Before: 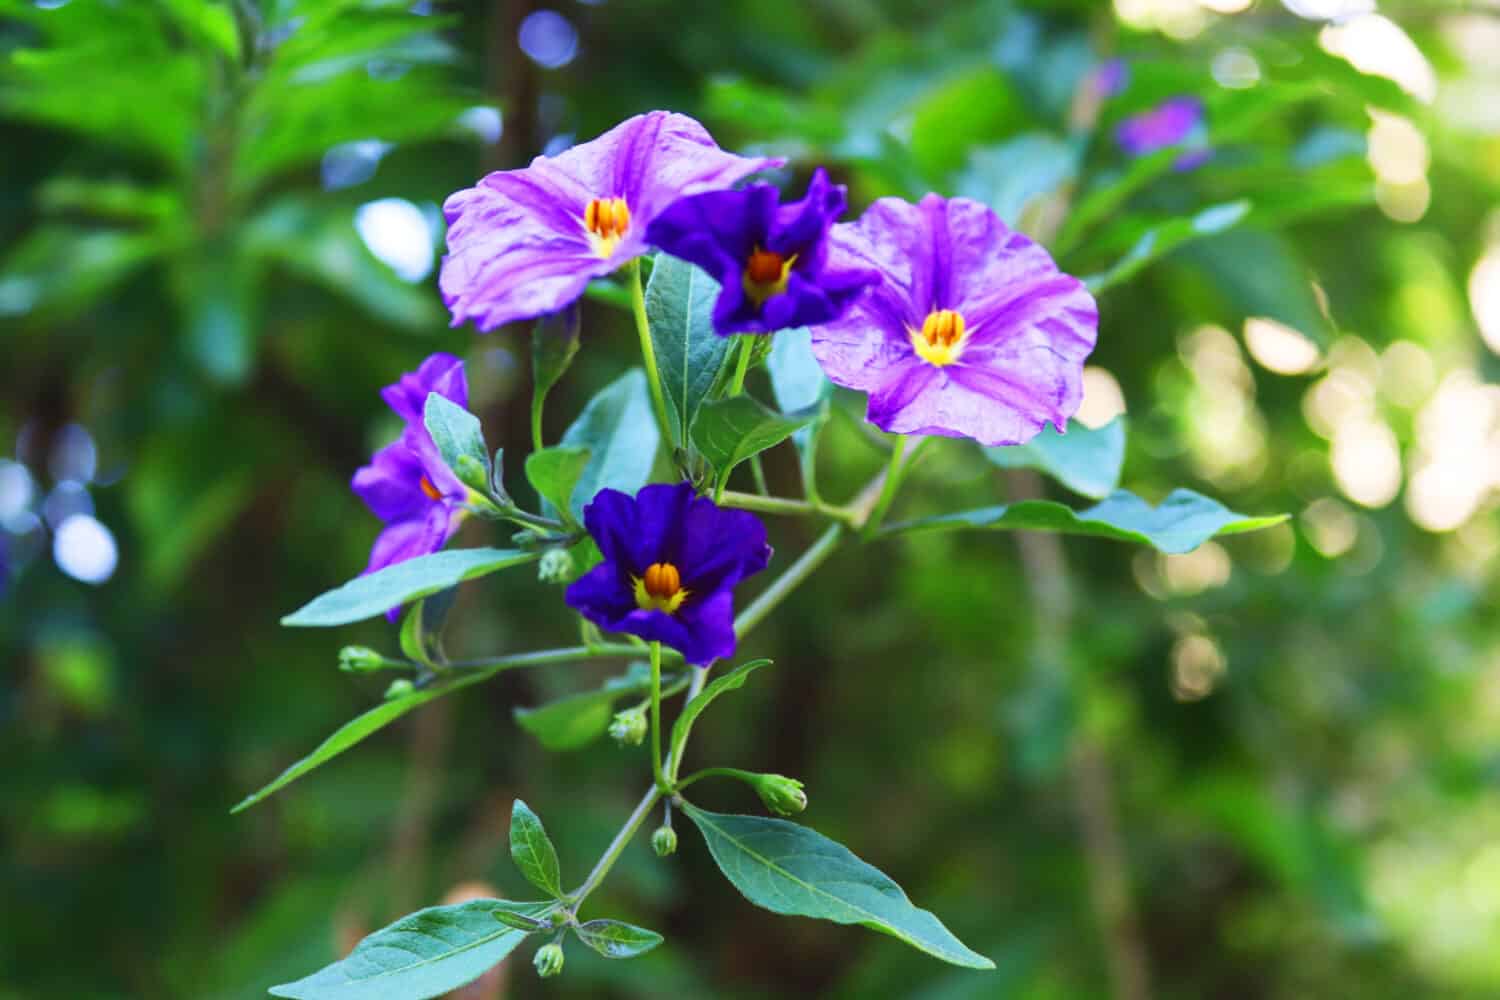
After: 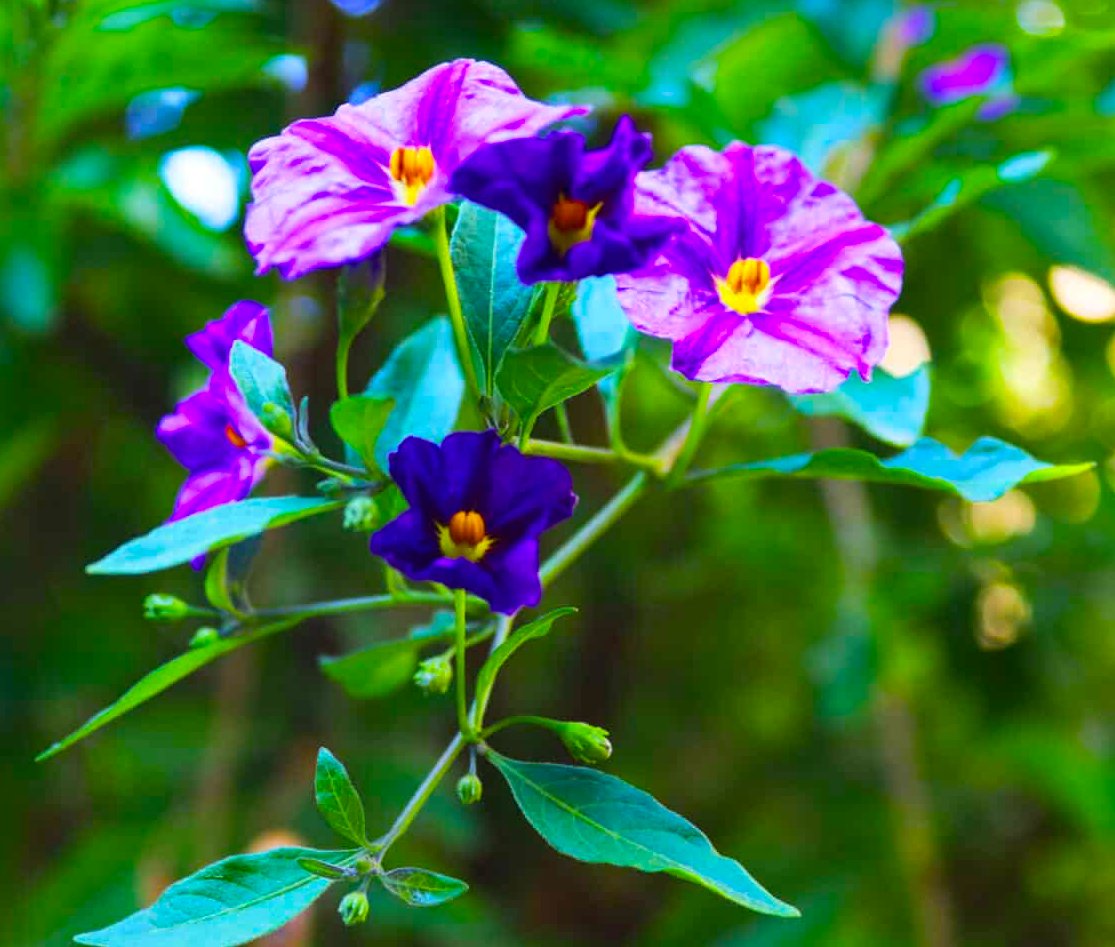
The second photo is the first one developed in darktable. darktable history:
crop and rotate: left 13.084%, top 5.246%, right 12.583%
color balance rgb: global offset › hue 169.85°, linear chroma grading › shadows -29.823%, linear chroma grading › global chroma 35.649%, perceptual saturation grading › global saturation 19.999%, global vibrance 18.538%
